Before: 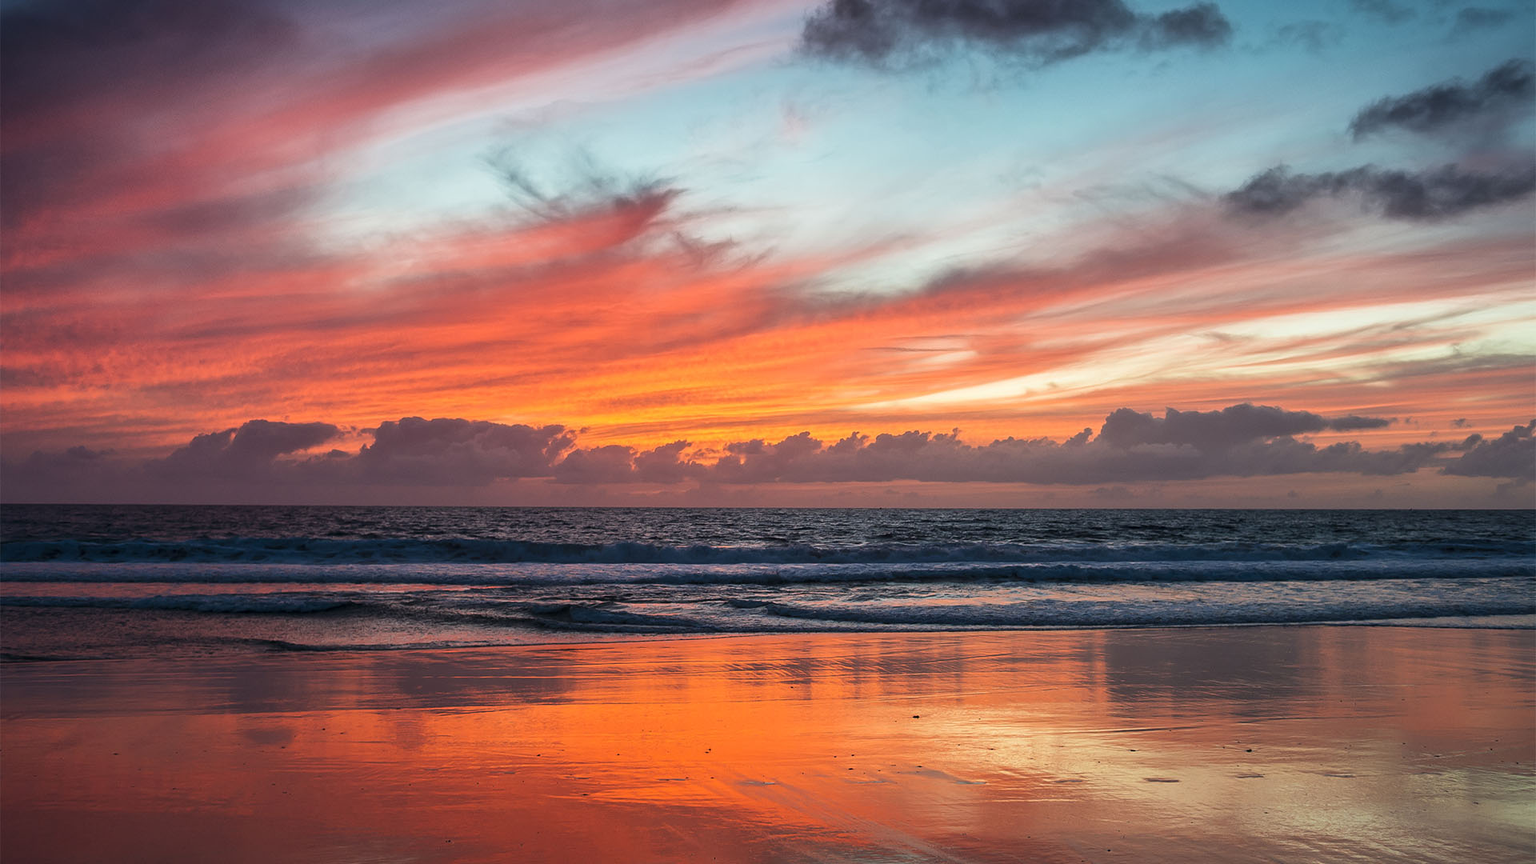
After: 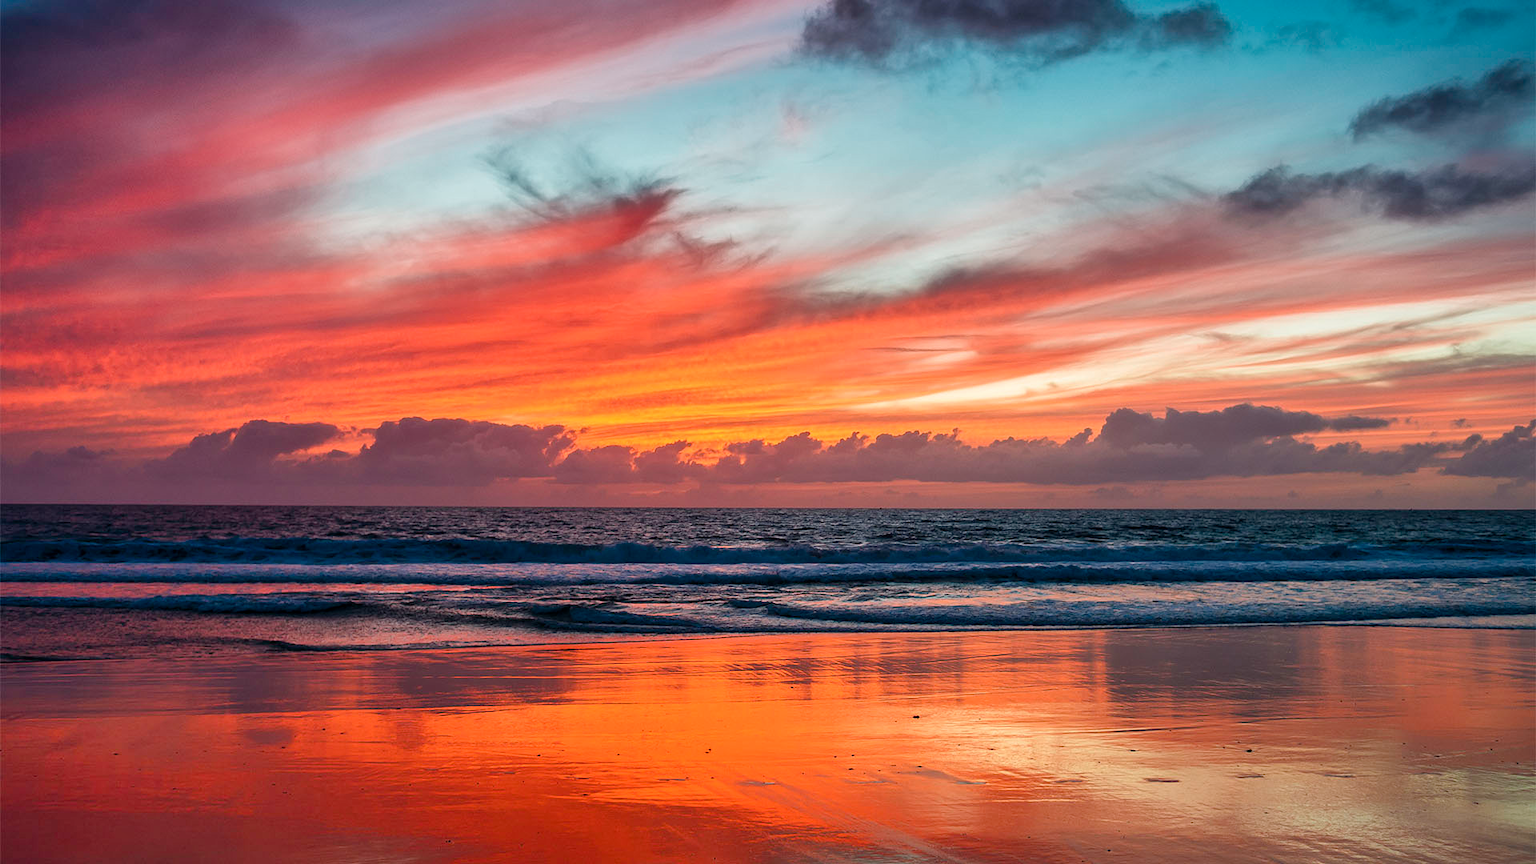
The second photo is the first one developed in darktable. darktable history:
color balance rgb: highlights gain › chroma 0.297%, highlights gain › hue 330.65°, perceptual saturation grading › global saturation 20%, perceptual saturation grading › highlights -25.842%, perceptual saturation grading › shadows 25.419%
shadows and highlights: shadows color adjustment 99.13%, highlights color adjustment 0.313%, soften with gaussian
